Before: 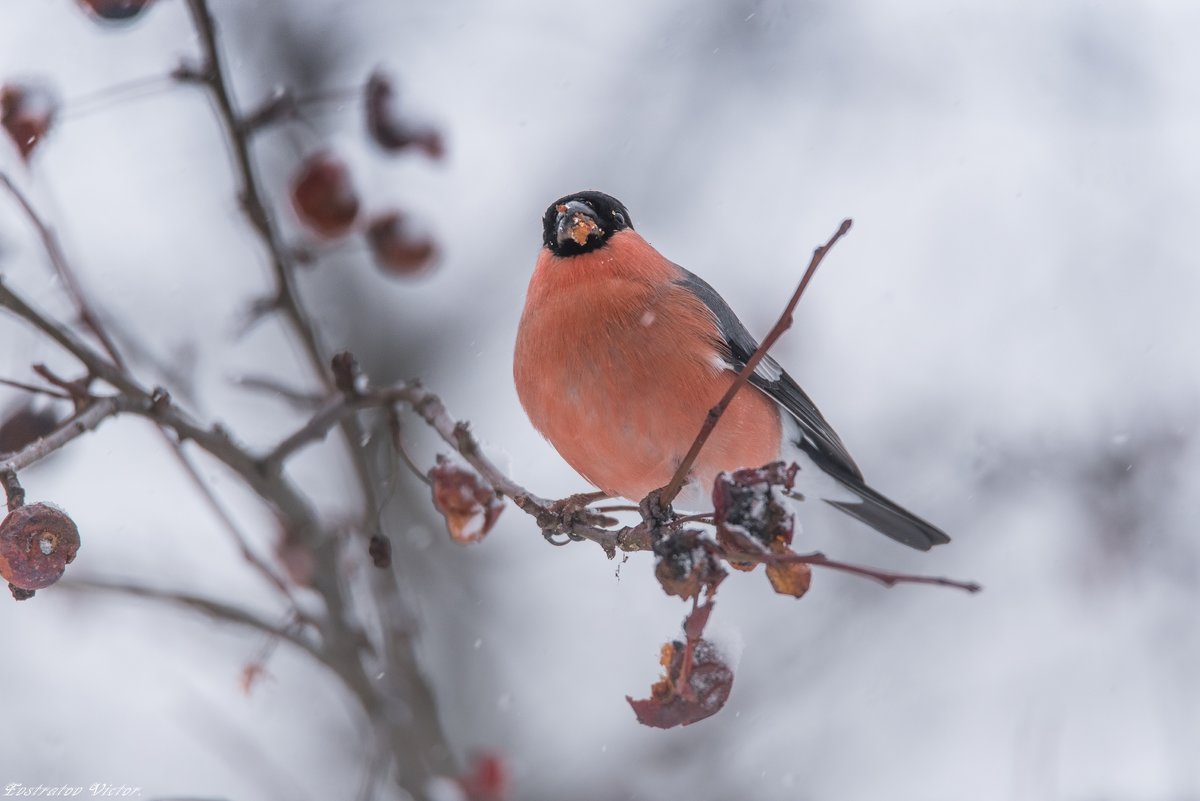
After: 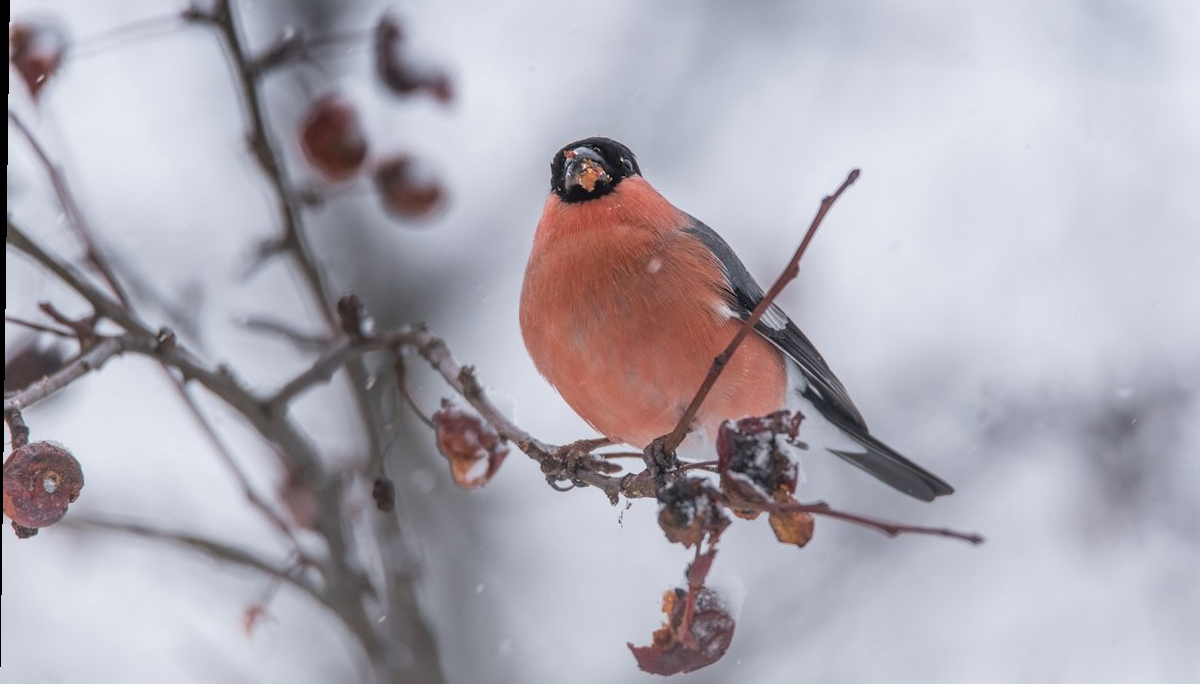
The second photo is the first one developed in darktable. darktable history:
white balance: emerald 1
rotate and perspective: rotation 0.8°, automatic cropping off
crop: top 7.625%, bottom 8.027%
local contrast: highlights 100%, shadows 100%, detail 120%, midtone range 0.2
